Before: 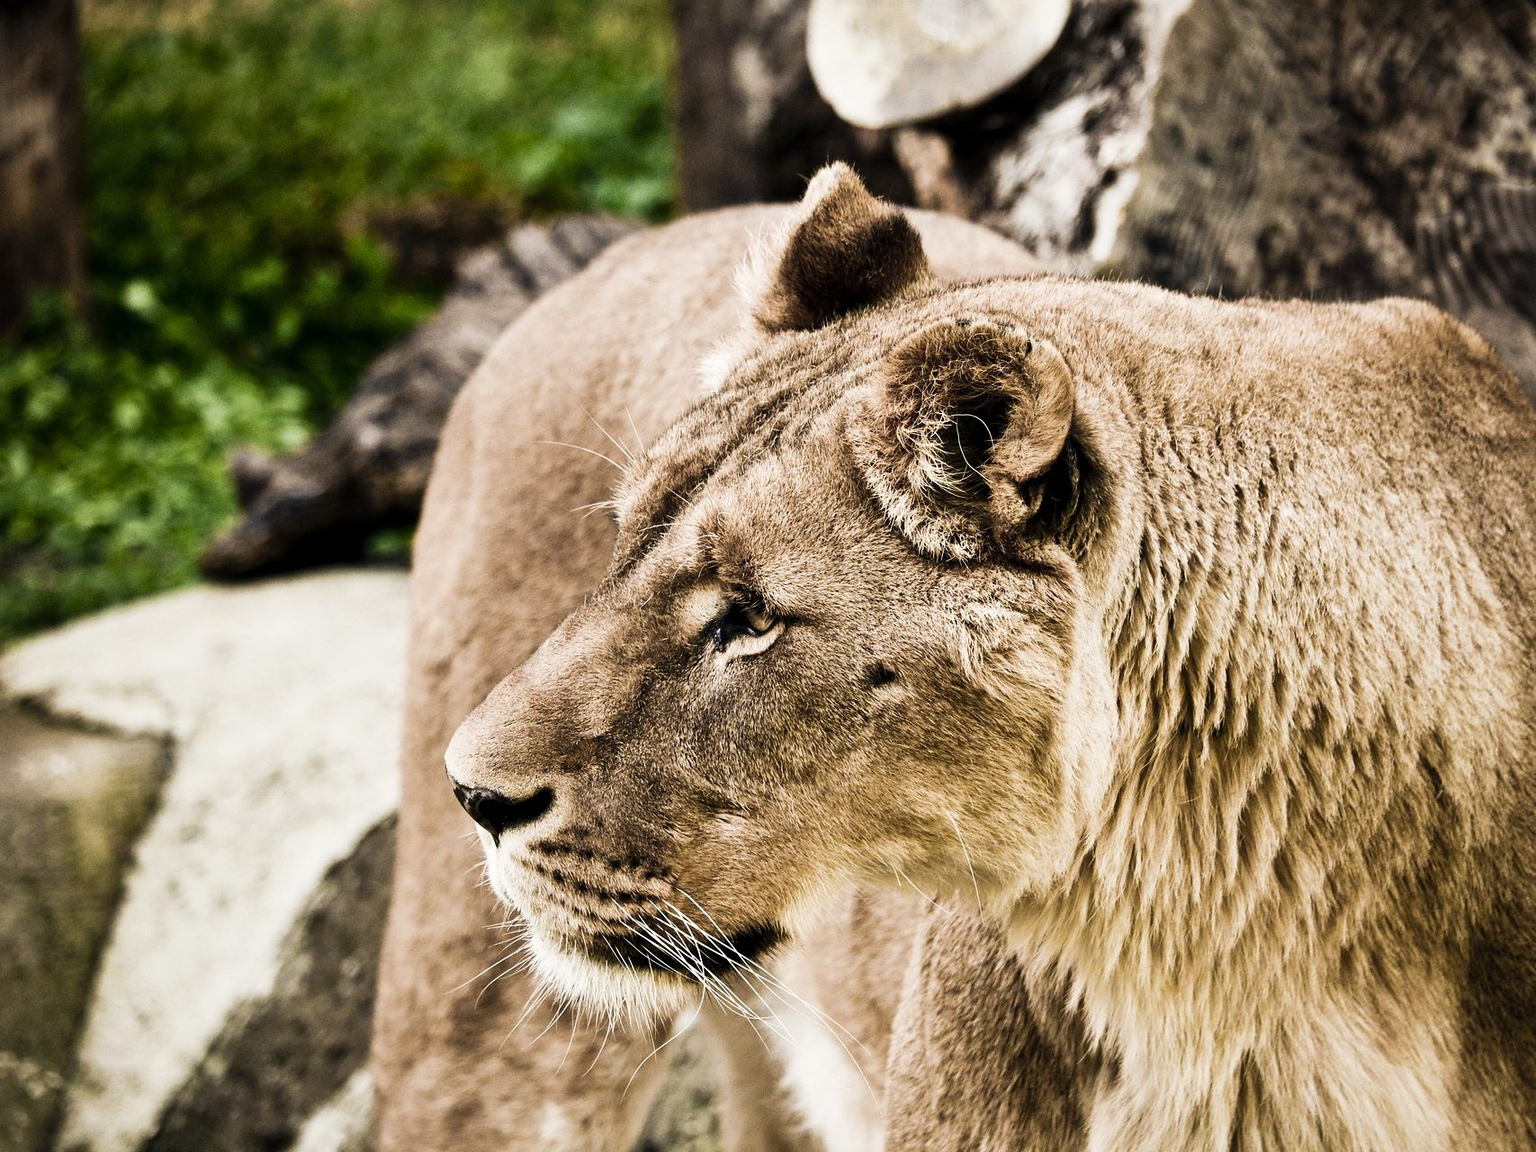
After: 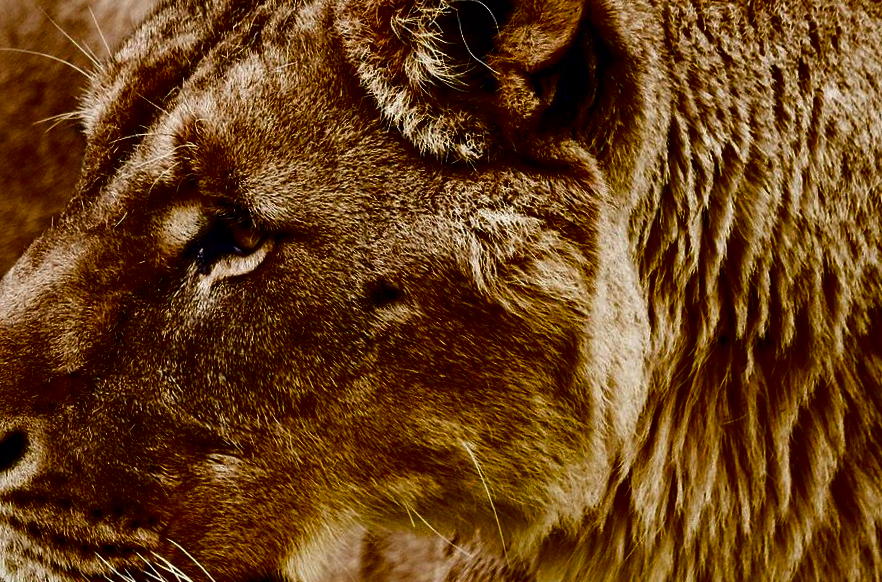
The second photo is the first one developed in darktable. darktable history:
rotate and perspective: rotation -2.22°, lens shift (horizontal) -0.022, automatic cropping off
crop: left 35.03%, top 36.625%, right 14.663%, bottom 20.057%
contrast brightness saturation: brightness -1, saturation 1
